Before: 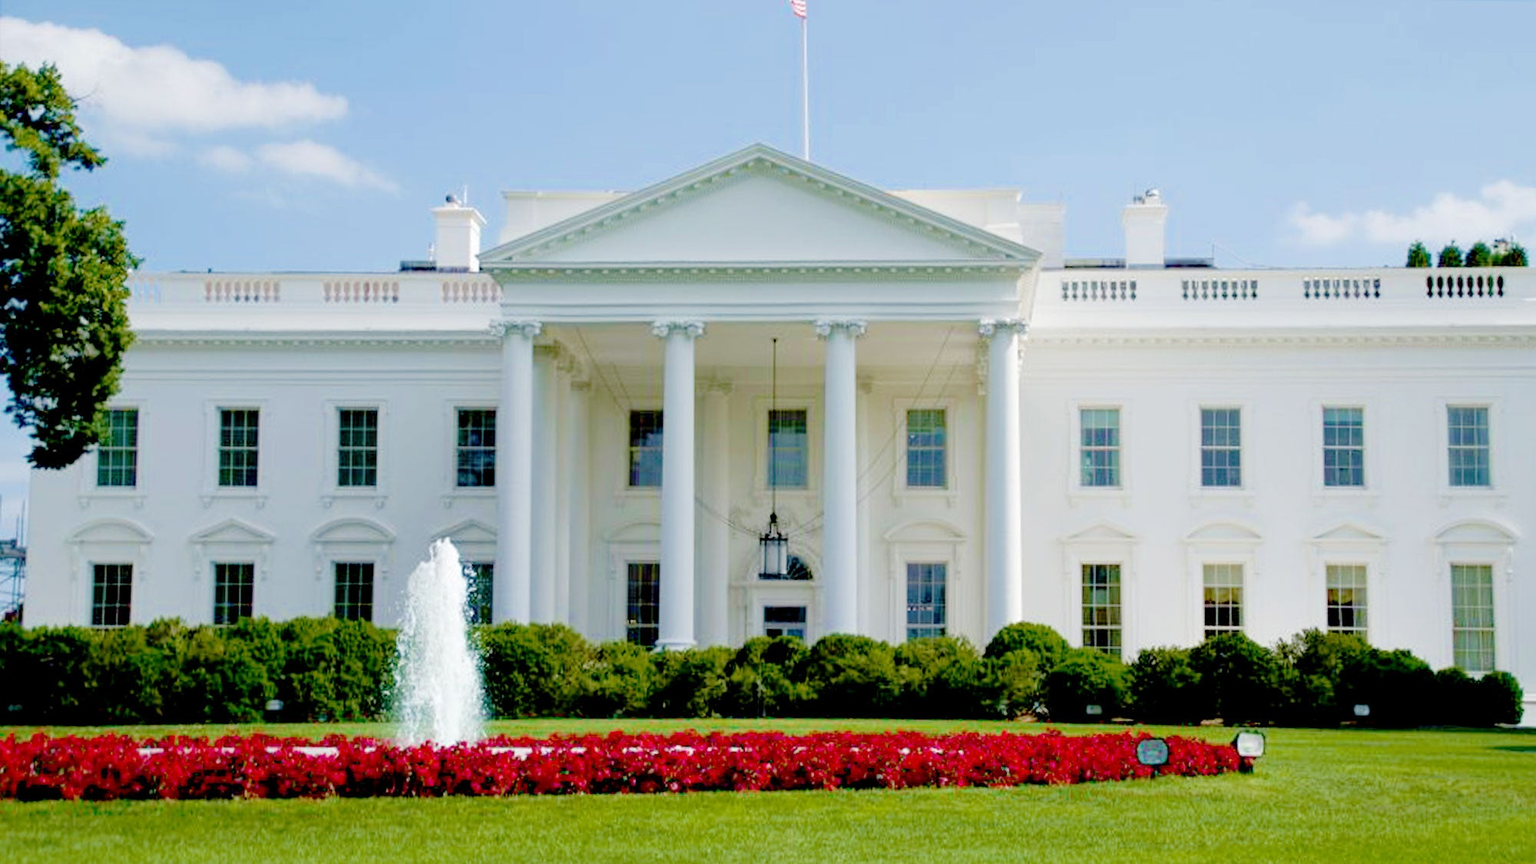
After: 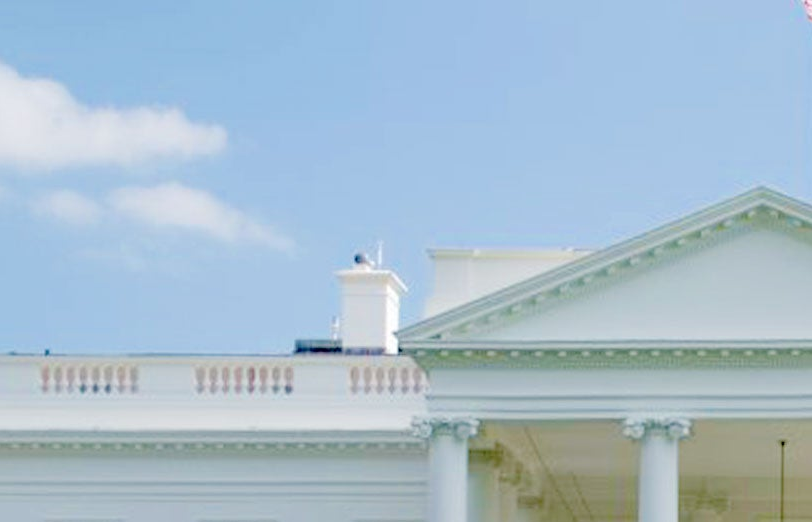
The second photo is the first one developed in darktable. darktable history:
crop and rotate: left 11.311%, top 0.075%, right 48.062%, bottom 53.514%
